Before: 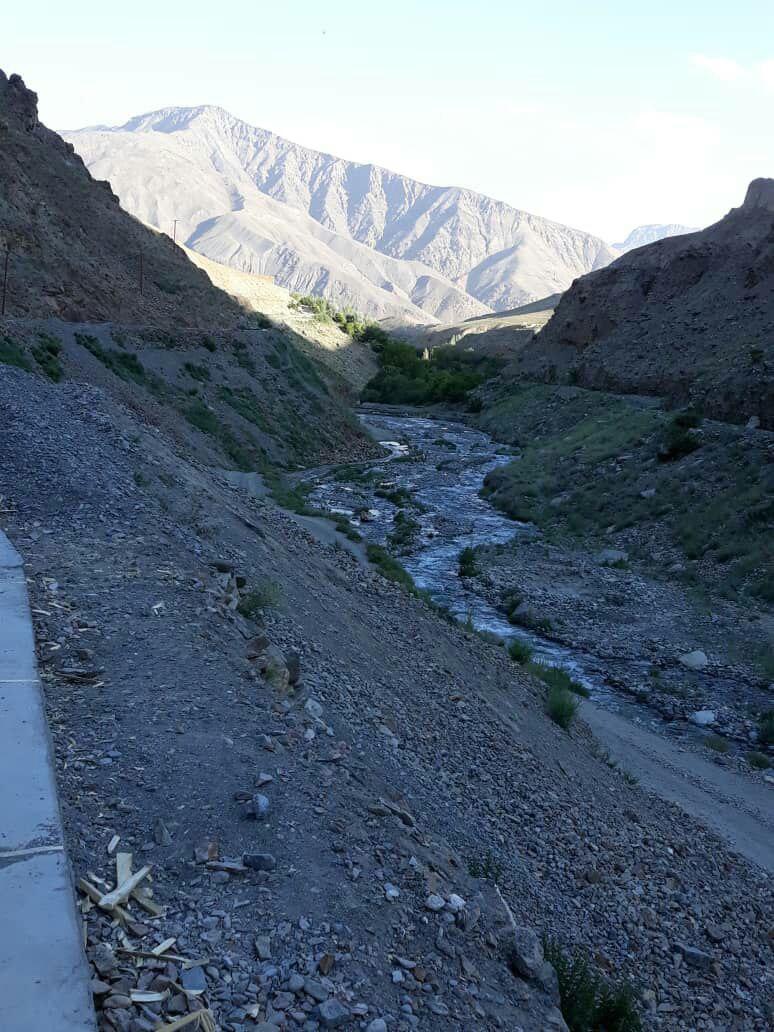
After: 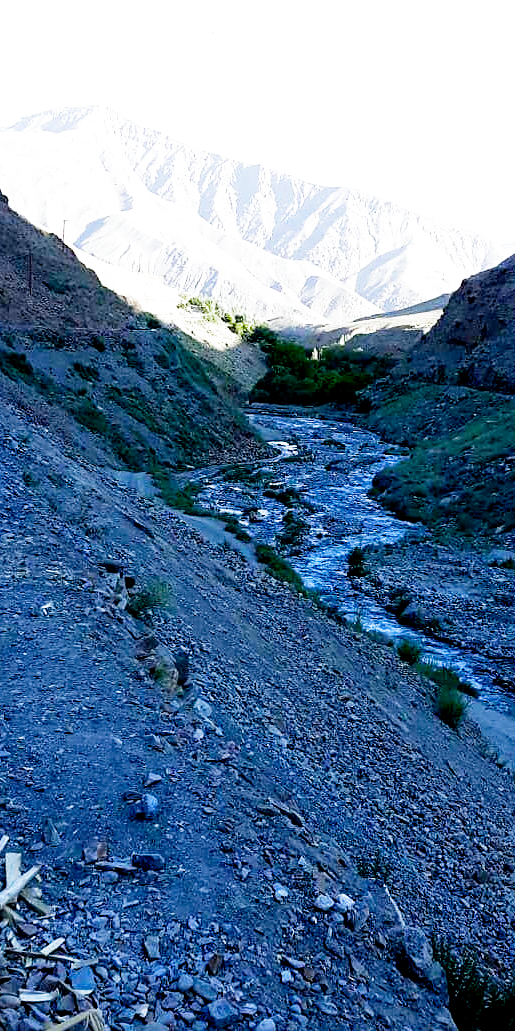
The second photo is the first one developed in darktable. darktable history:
filmic rgb: middle gray luminance 10%, black relative exposure -8.61 EV, white relative exposure 3.3 EV, threshold 6 EV, target black luminance 0%, hardness 5.2, latitude 44.69%, contrast 1.302, highlights saturation mix 5%, shadows ↔ highlights balance 24.64%, add noise in highlights 0, preserve chrominance no, color science v3 (2019), use custom middle-gray values true, iterations of high-quality reconstruction 0, contrast in highlights soft, enable highlight reconstruction true
color balance rgb: perceptual saturation grading › global saturation 20%, global vibrance 10%
exposure: black level correction 0.007, compensate highlight preservation false
sharpen: radius 1.458, amount 0.398, threshold 1.271
crop and rotate: left 14.436%, right 18.898%
white balance: red 0.983, blue 1.036
